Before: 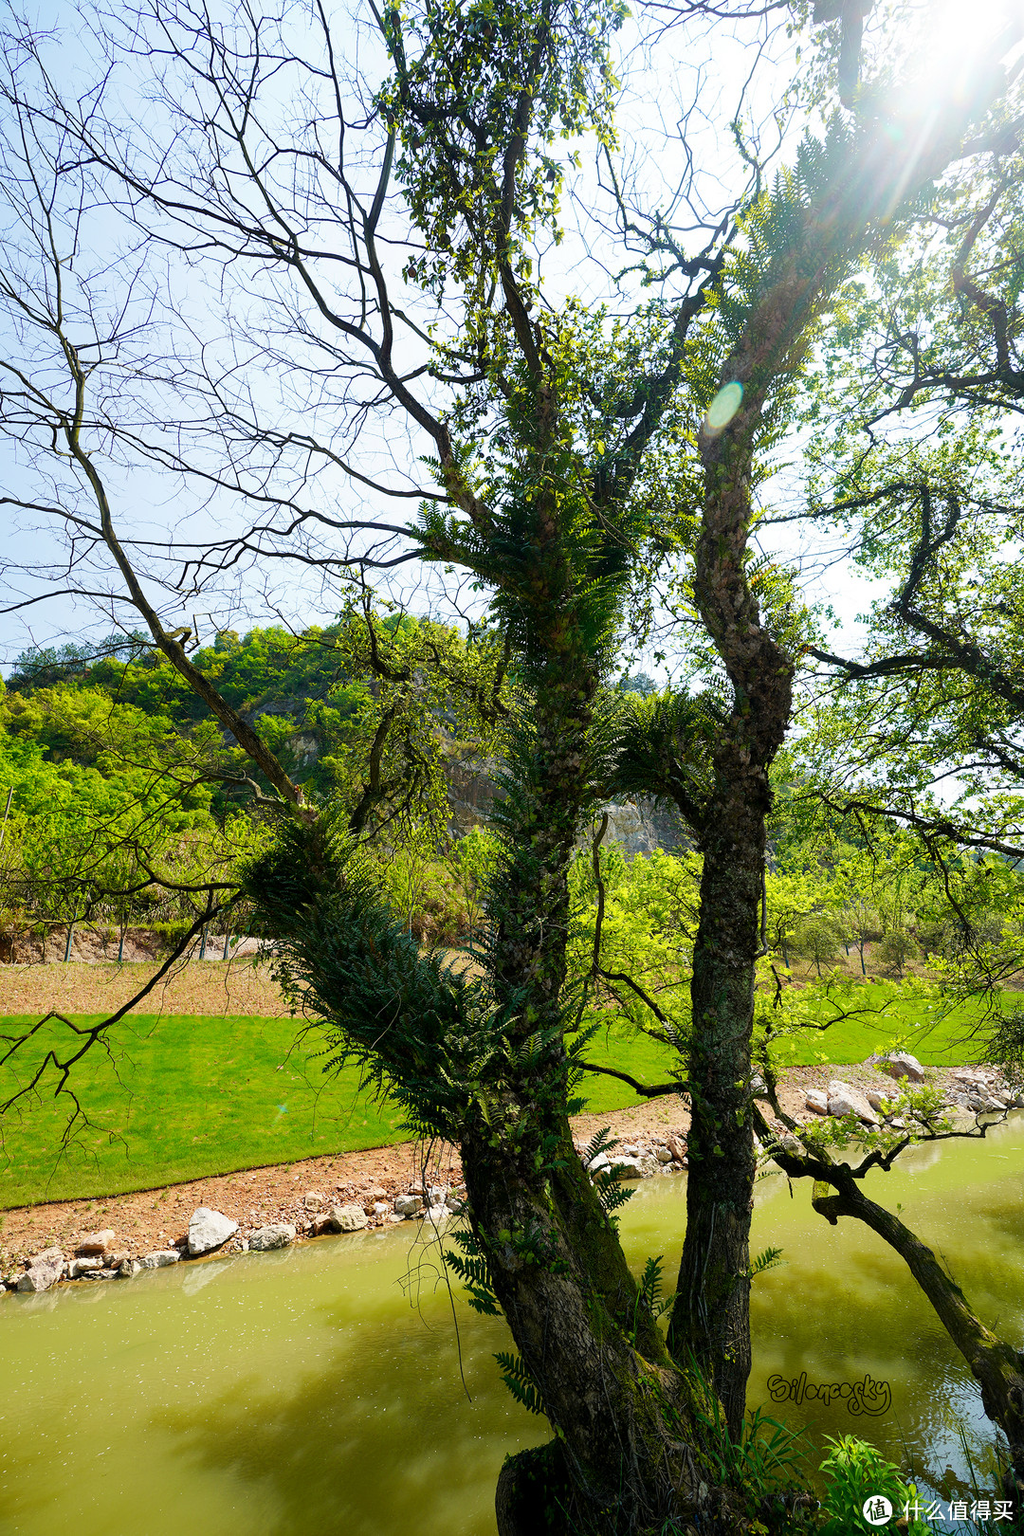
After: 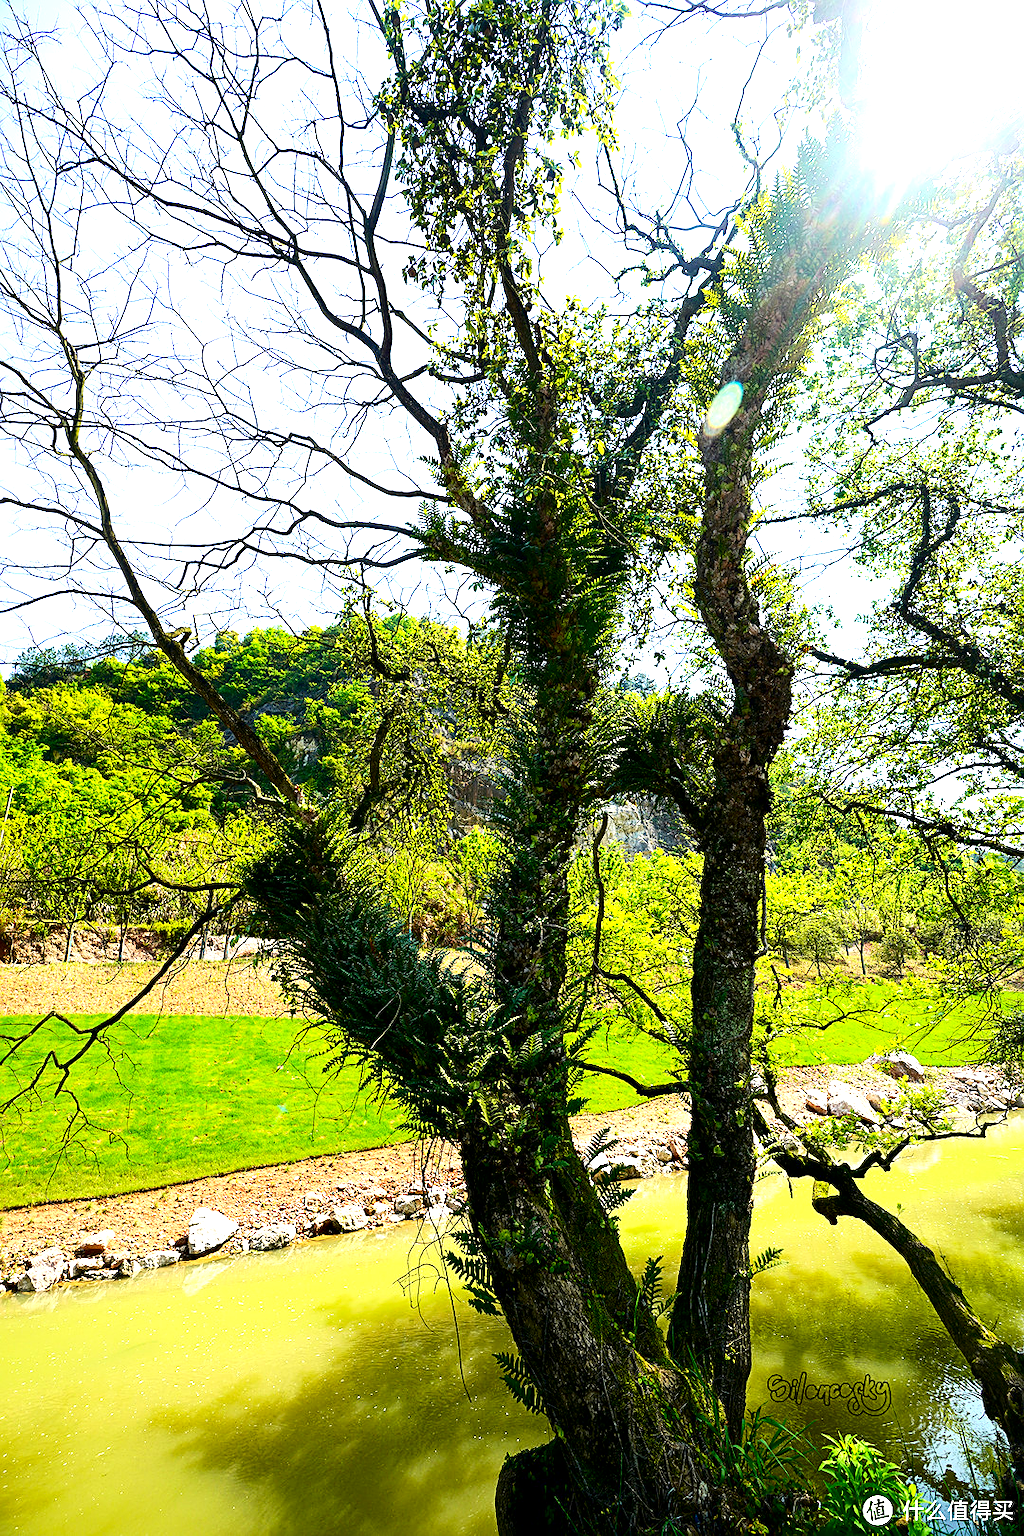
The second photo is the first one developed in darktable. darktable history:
sharpen: on, module defaults
contrast brightness saturation: contrast 0.2, brightness -0.11, saturation 0.1
exposure: black level correction 0.001, exposure 1 EV, compensate highlight preservation false
